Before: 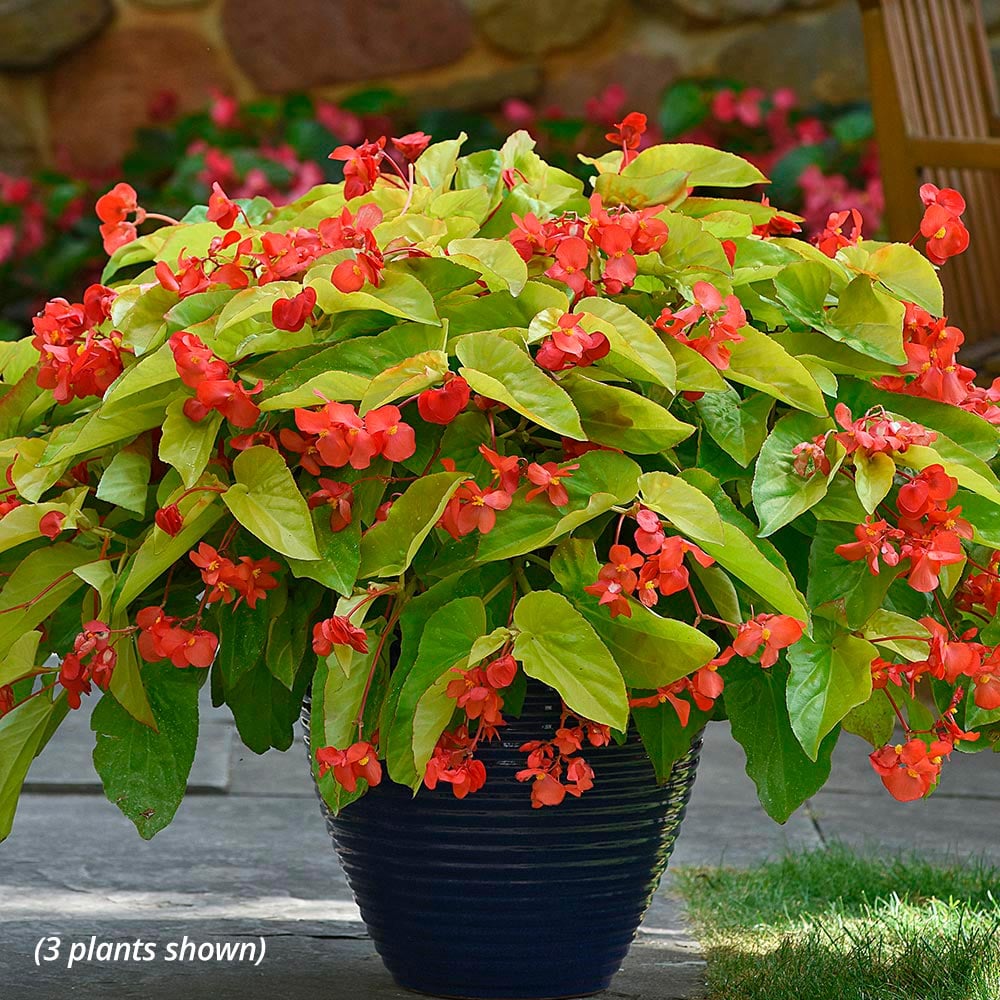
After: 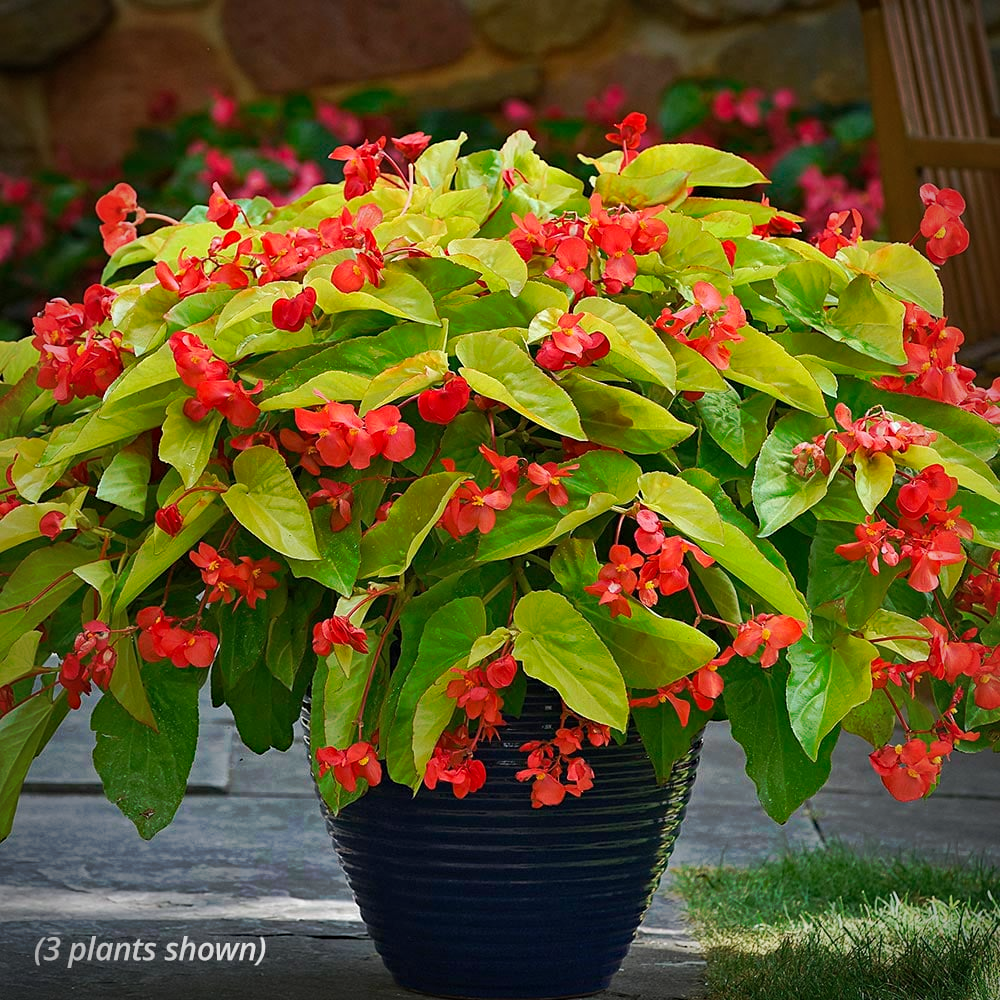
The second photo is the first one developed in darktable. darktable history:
haze removal: compatibility mode true, adaptive false
vignetting: brightness -0.583, saturation -0.106, unbound false
tone curve: curves: ch0 [(0, 0) (0.003, 0.003) (0.011, 0.011) (0.025, 0.024) (0.044, 0.042) (0.069, 0.066) (0.1, 0.095) (0.136, 0.129) (0.177, 0.169) (0.224, 0.214) (0.277, 0.264) (0.335, 0.319) (0.399, 0.38) (0.468, 0.446) (0.543, 0.558) (0.623, 0.636) (0.709, 0.719) (0.801, 0.807) (0.898, 0.901) (1, 1)], preserve colors none
